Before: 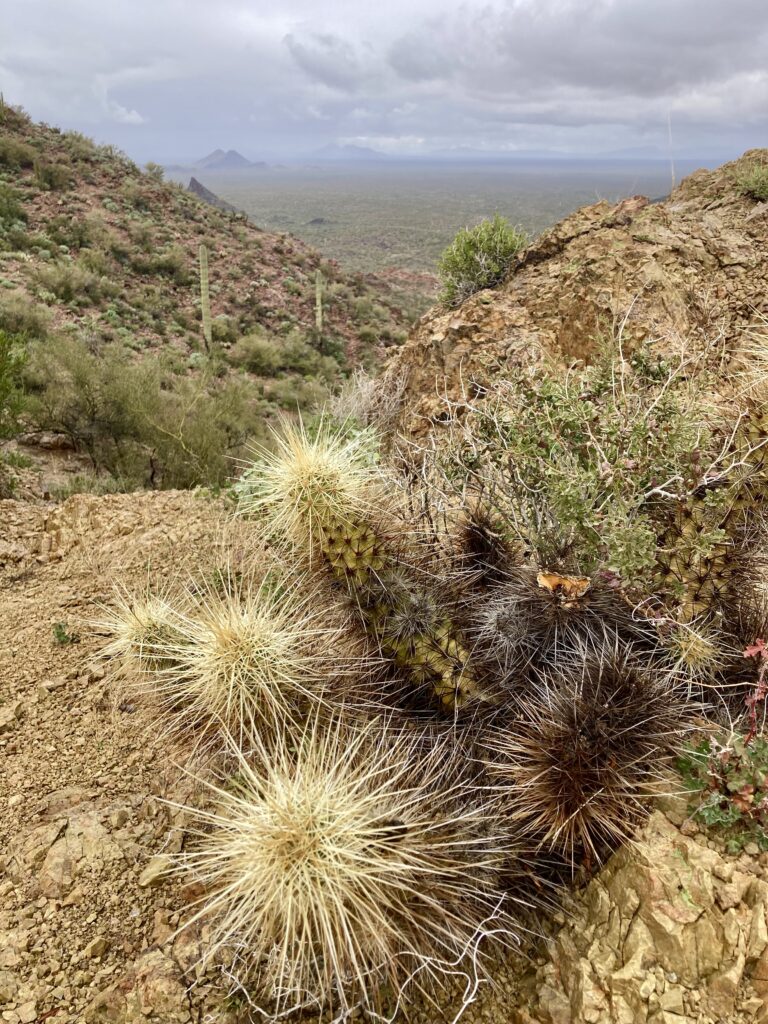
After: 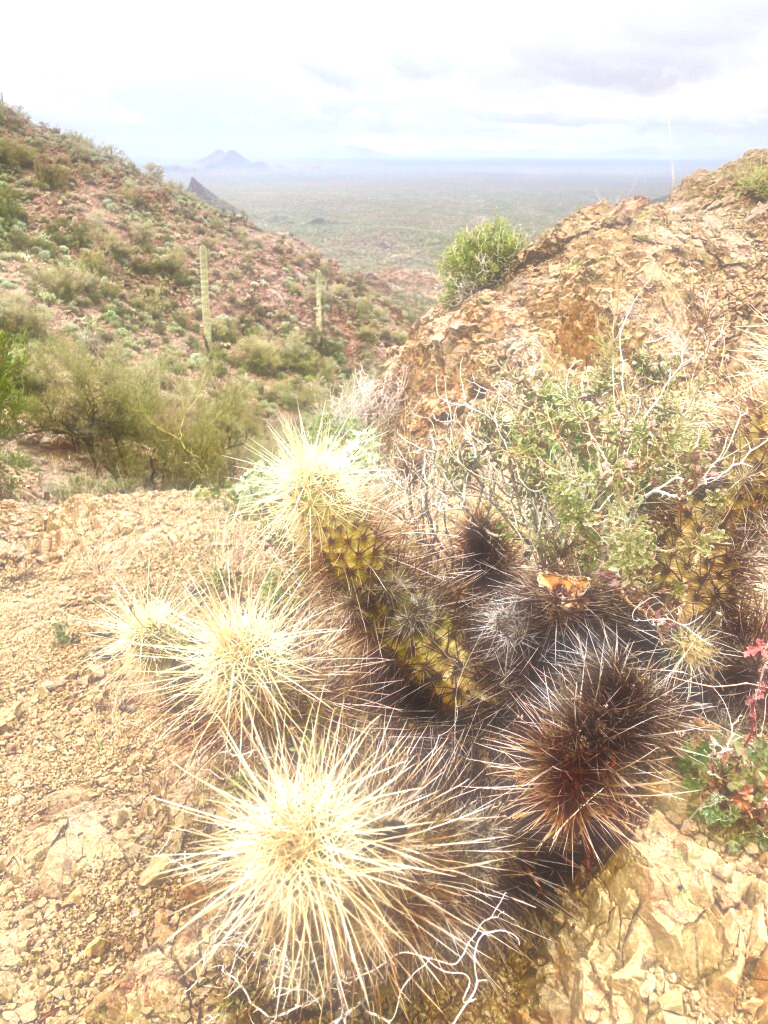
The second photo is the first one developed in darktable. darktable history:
soften: size 60.24%, saturation 65.46%, brightness 0.506 EV, mix 25.7%
exposure: black level correction -0.005, exposure 1.002 EV, compensate highlight preservation false
